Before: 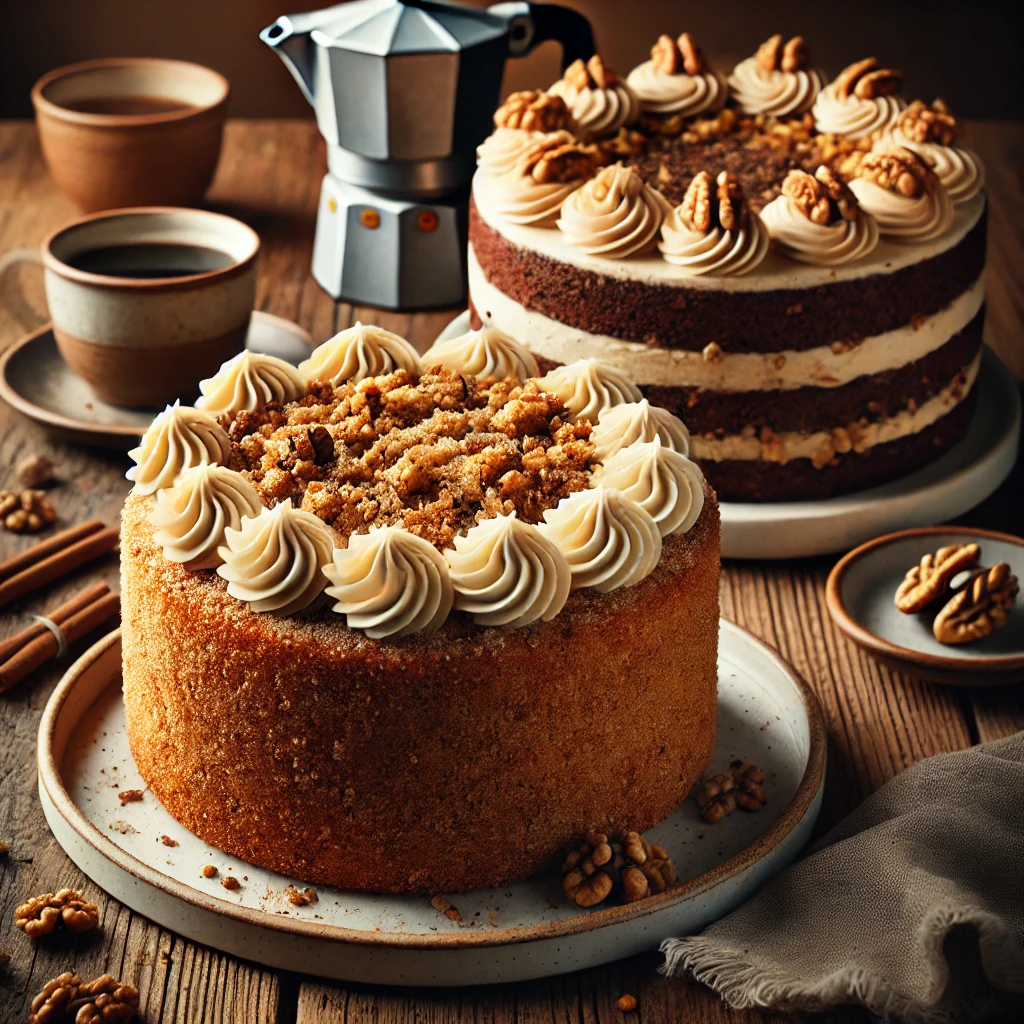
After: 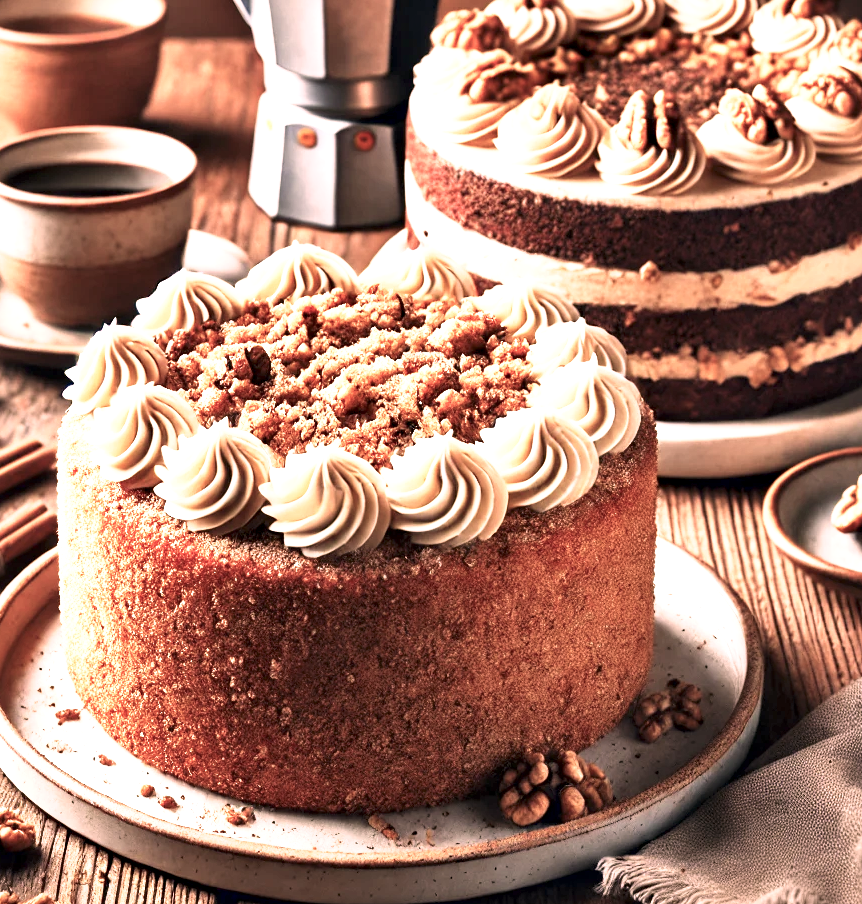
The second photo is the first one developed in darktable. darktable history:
crop: left 6.249%, top 7.938%, right 9.528%, bottom 3.686%
contrast equalizer: octaves 7, y [[0.526, 0.53, 0.532, 0.532, 0.53, 0.525], [0.5 ×6], [0.5 ×6], [0 ×6], [0 ×6]]
base curve: curves: ch0 [(0, 0) (0.688, 0.865) (1, 1)], preserve colors none
exposure: exposure 1.137 EV, compensate highlight preservation false
color correction: highlights a* 14.67, highlights b* 4.74
local contrast: mode bilateral grid, contrast 24, coarseness 51, detail 124%, midtone range 0.2
color balance rgb: power › hue 312.45°, perceptual saturation grading › global saturation -32.664%
